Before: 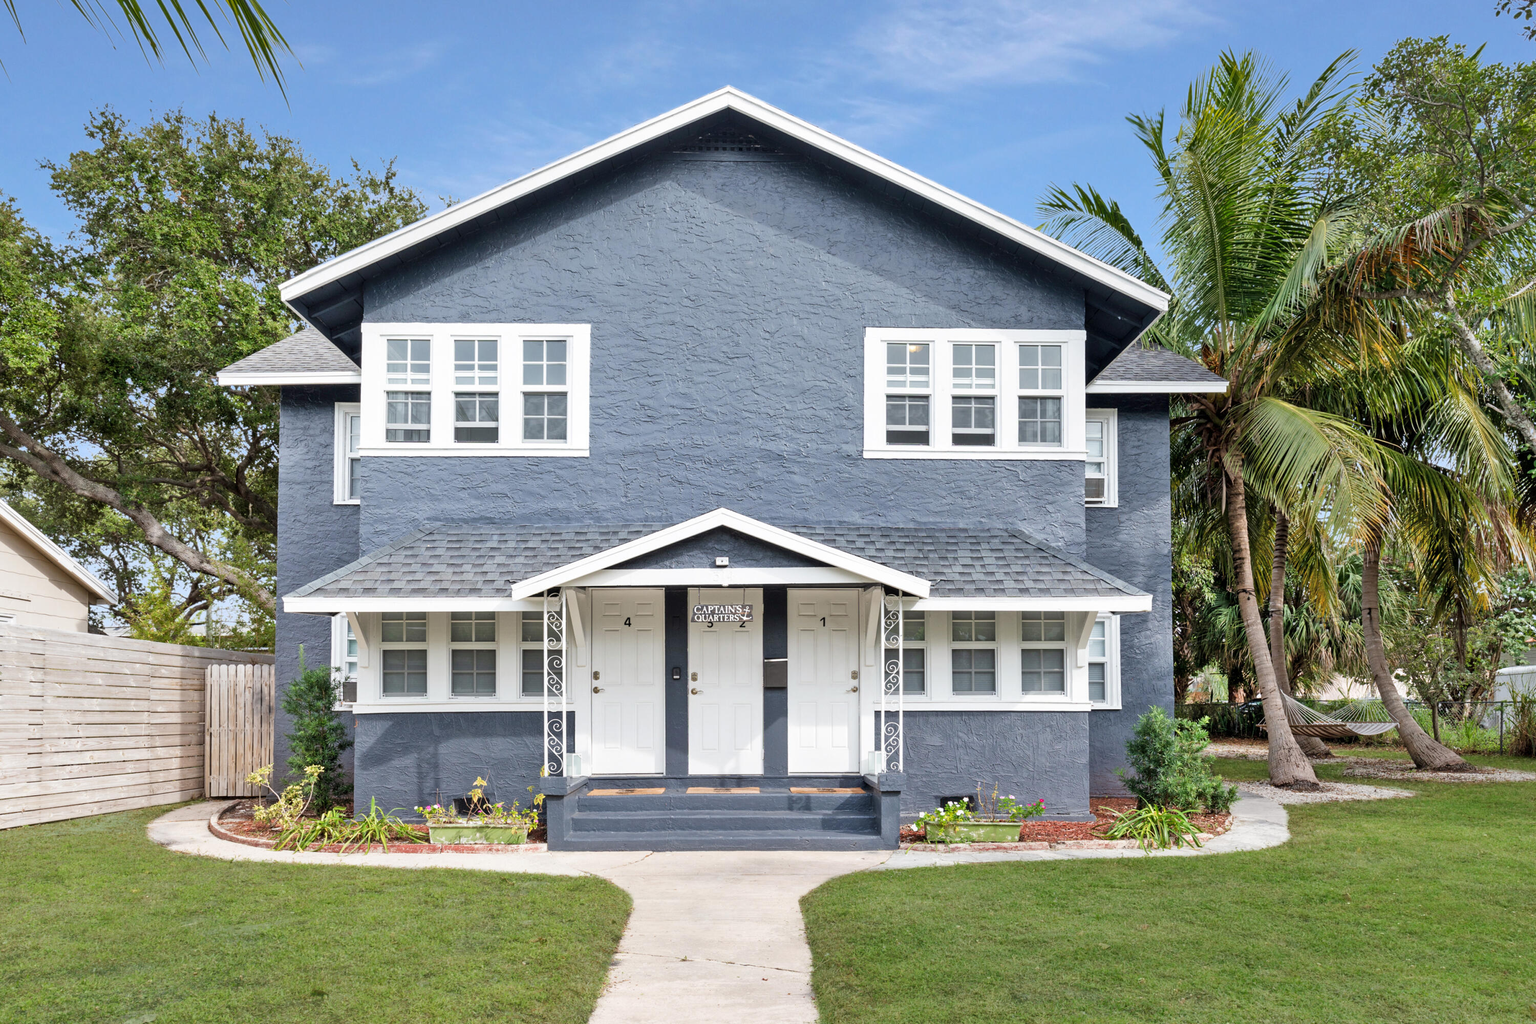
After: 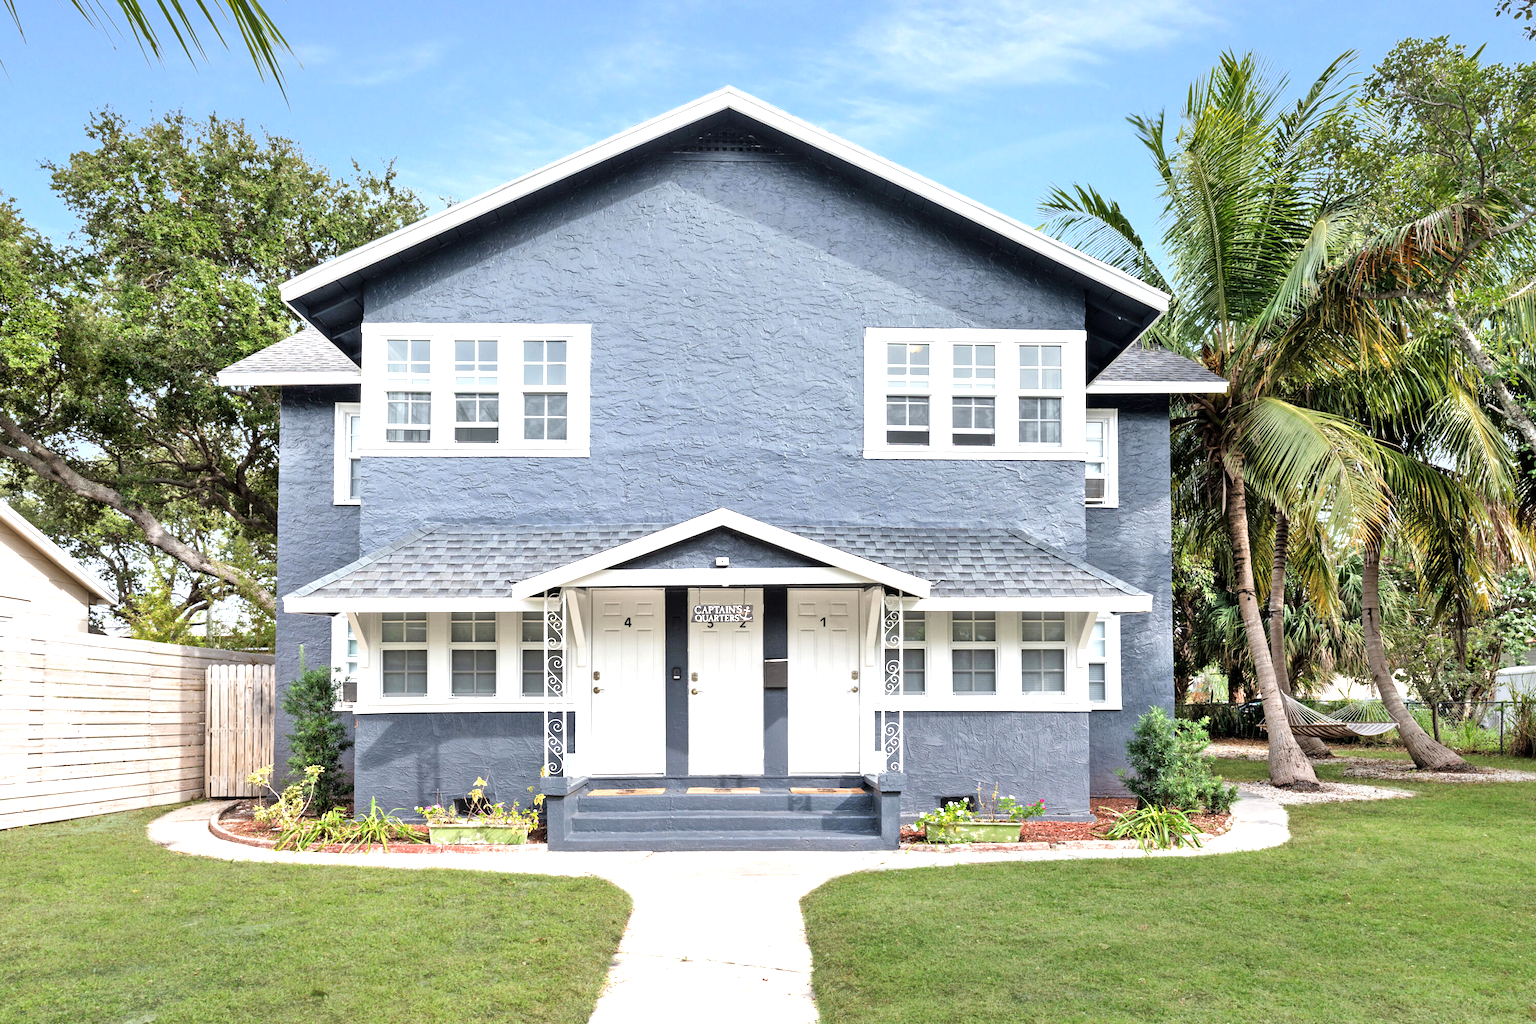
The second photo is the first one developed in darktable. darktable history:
tone equalizer: -8 EV -0.715 EV, -7 EV -0.692 EV, -6 EV -0.563 EV, -5 EV -0.398 EV, -3 EV 0.368 EV, -2 EV 0.6 EV, -1 EV 0.677 EV, +0 EV 0.755 EV
contrast brightness saturation: contrast 0.011, saturation -0.063
